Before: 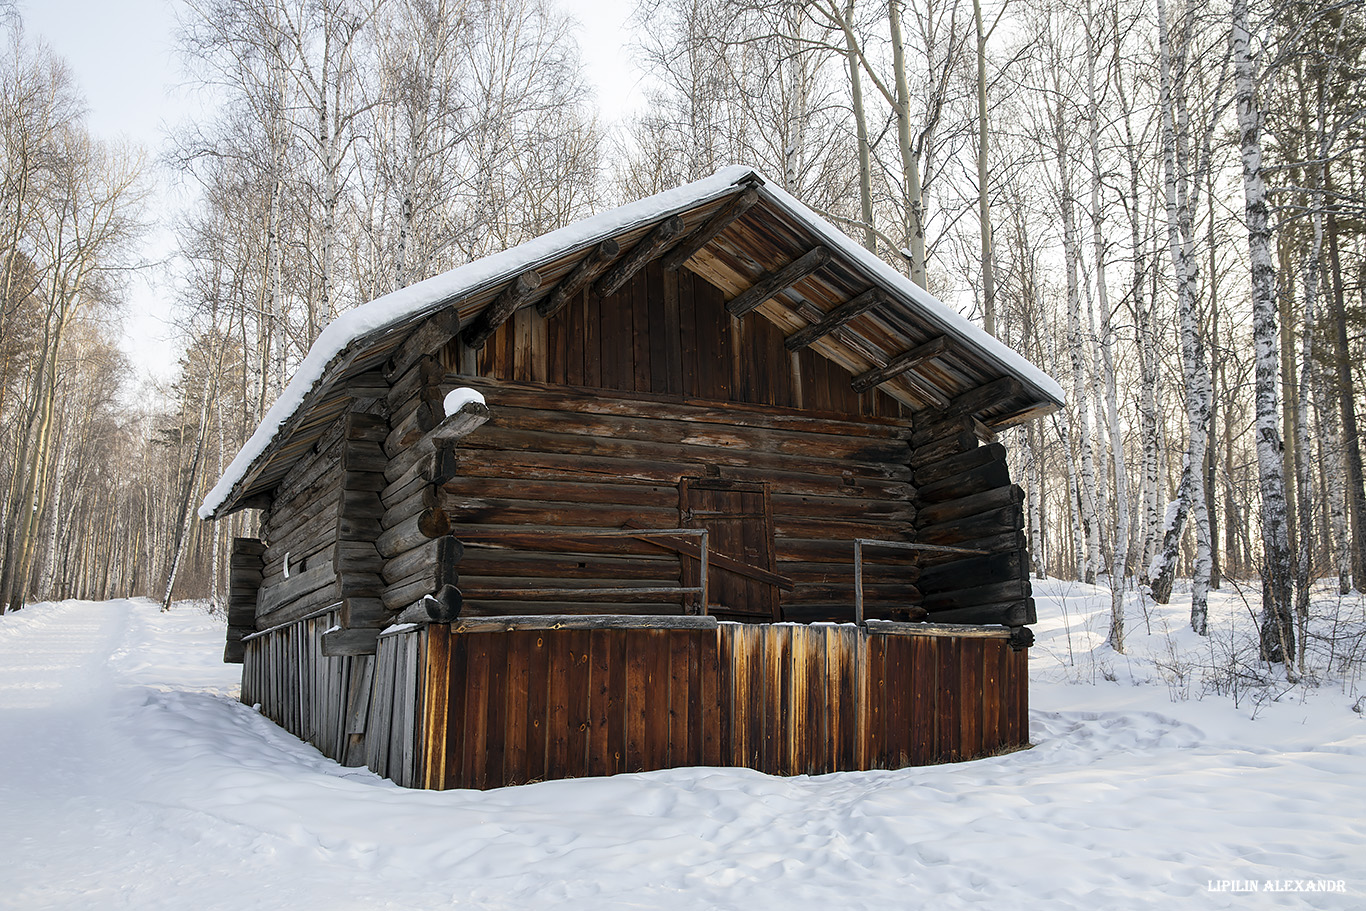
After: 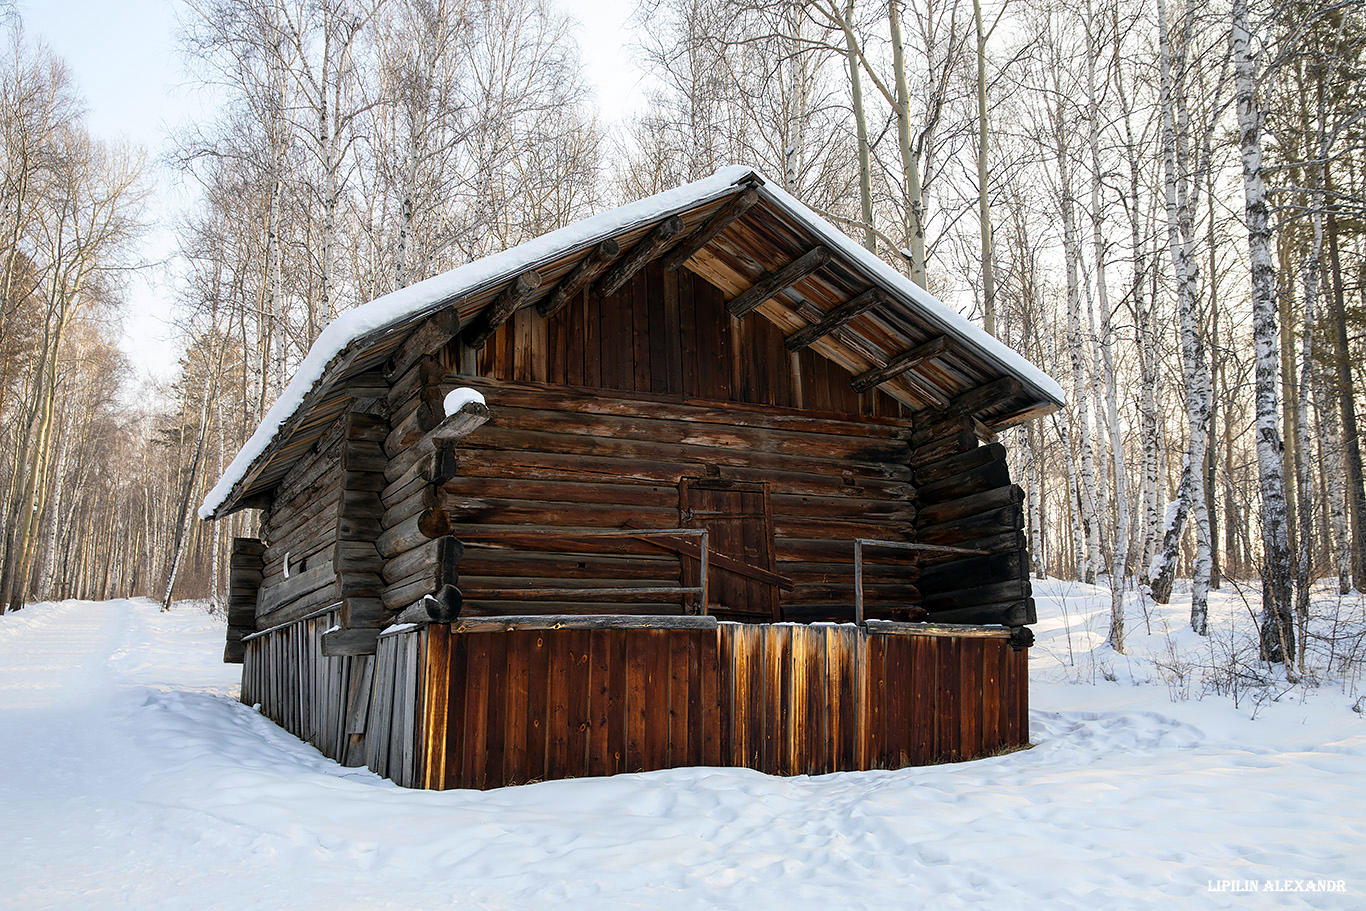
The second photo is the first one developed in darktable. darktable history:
color zones: curves: ch0 [(0, 0.485) (0.178, 0.476) (0.261, 0.623) (0.411, 0.403) (0.708, 0.603) (0.934, 0.412)]; ch1 [(0.003, 0.485) (0.149, 0.496) (0.229, 0.584) (0.326, 0.551) (0.484, 0.262) (0.757, 0.643)]
velvia: strength 6.36%
